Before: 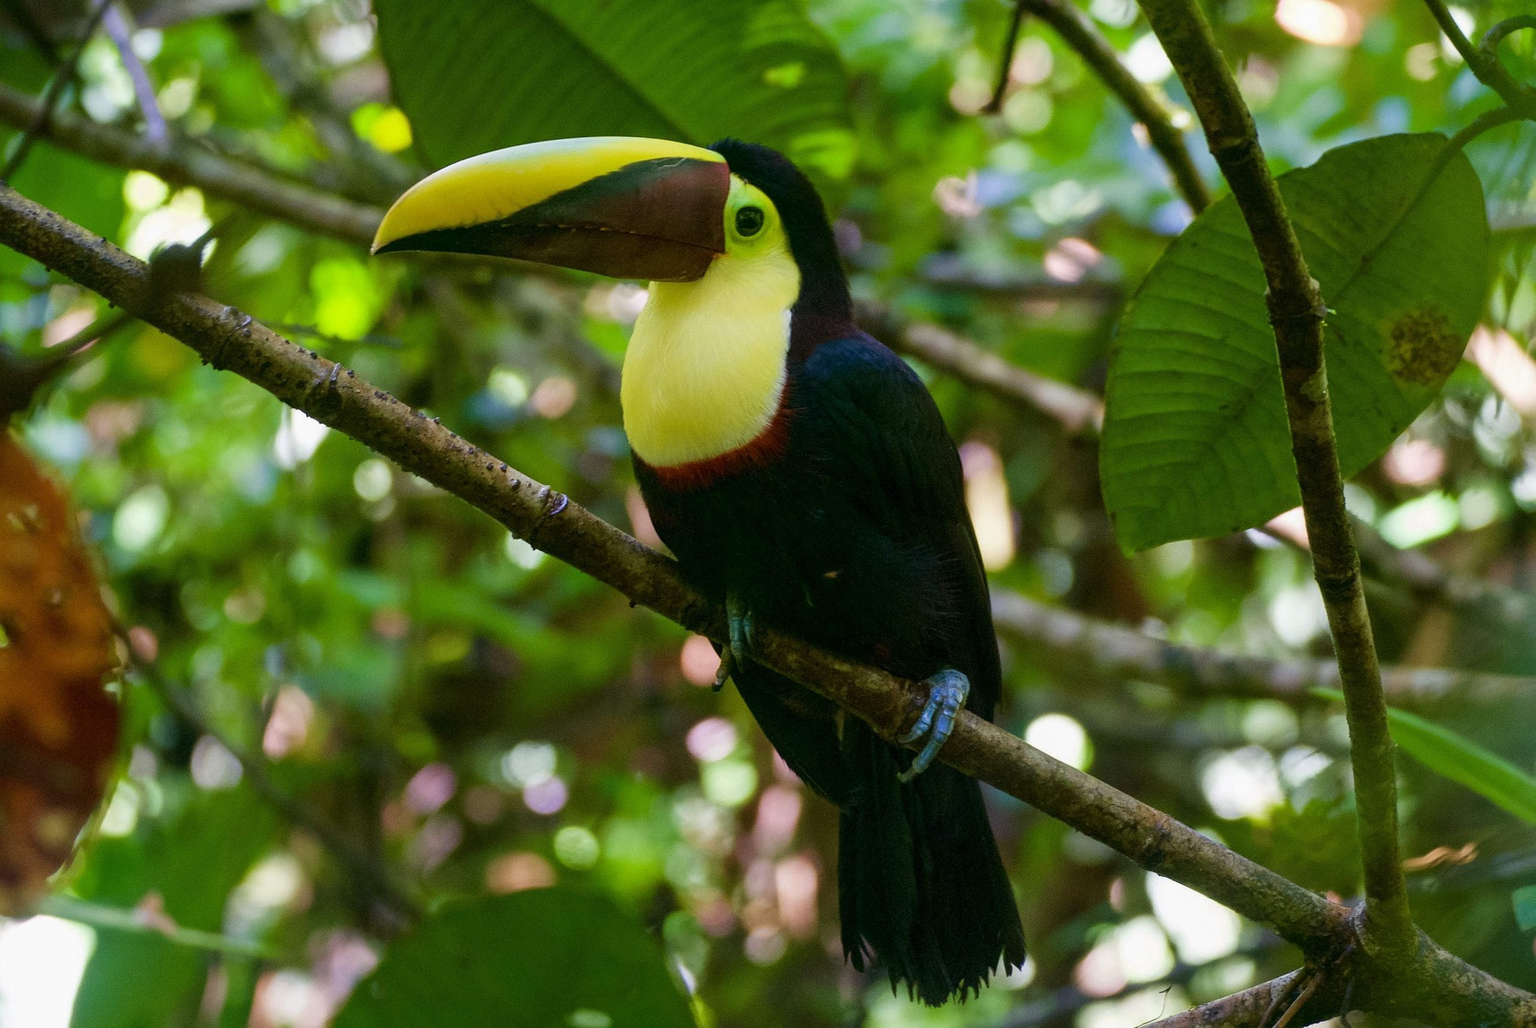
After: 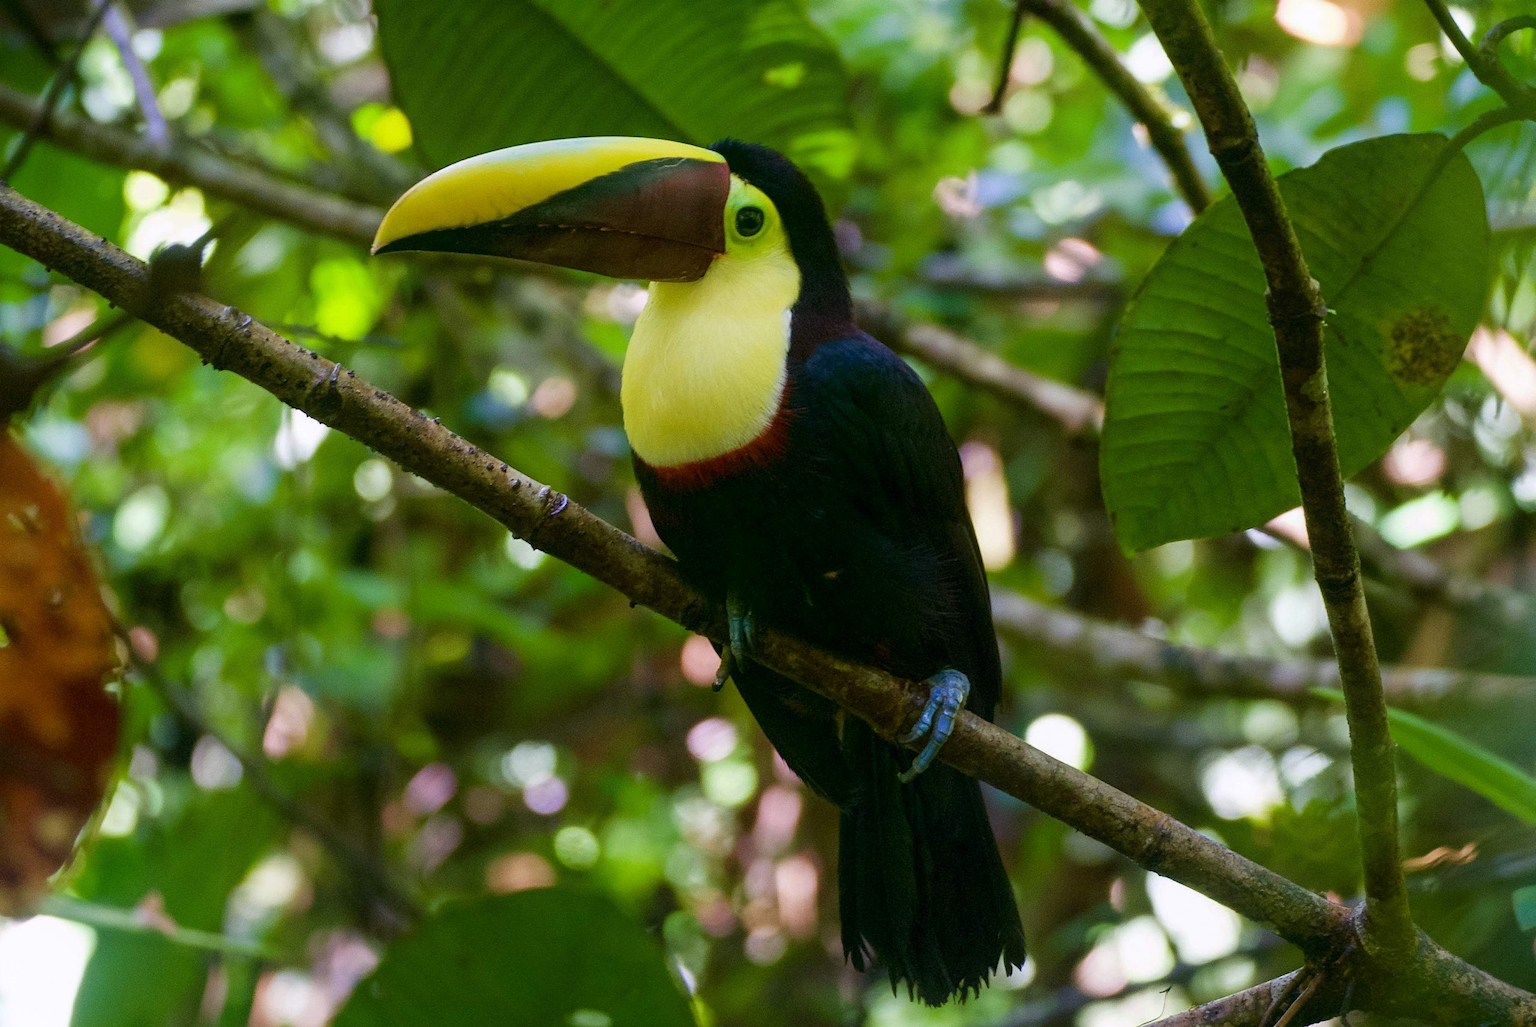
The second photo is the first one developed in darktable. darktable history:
shadows and highlights: shadows -24.28, highlights 49.77, soften with gaussian
white balance: red 1.004, blue 1.024
